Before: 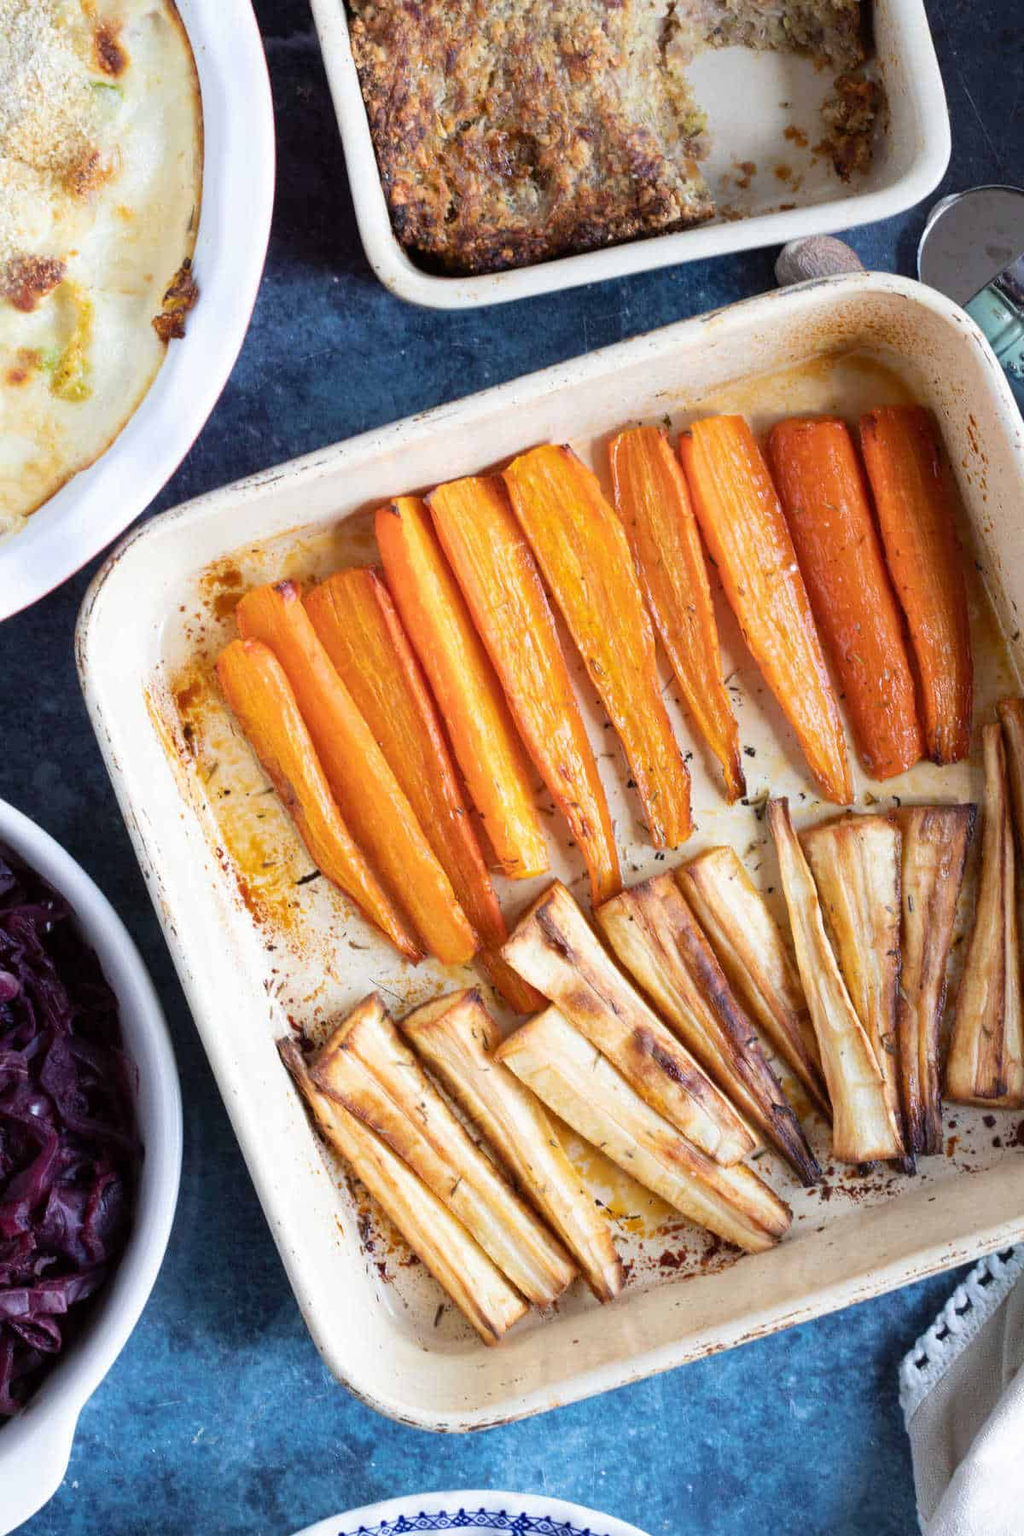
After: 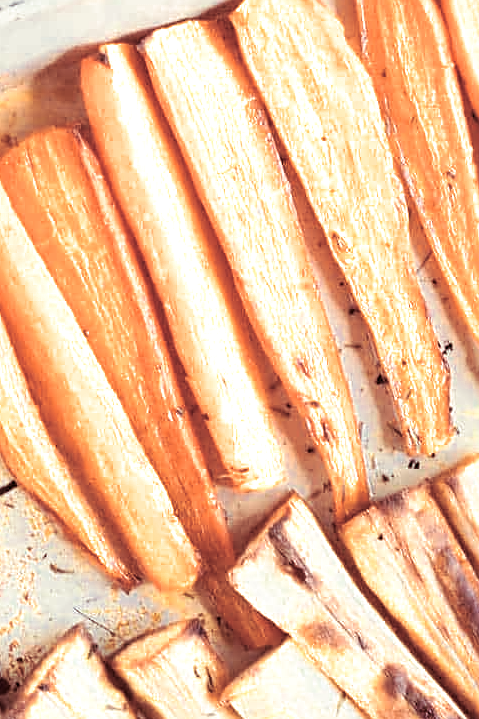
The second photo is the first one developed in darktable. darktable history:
crop: left 30%, top 30%, right 30%, bottom 30%
color zones: curves: ch0 [(0.018, 0.548) (0.224, 0.64) (0.425, 0.447) (0.675, 0.575) (0.732, 0.579)]; ch1 [(0.066, 0.487) (0.25, 0.5) (0.404, 0.43) (0.75, 0.421) (0.956, 0.421)]; ch2 [(0.044, 0.561) (0.215, 0.465) (0.399, 0.544) (0.465, 0.548) (0.614, 0.447) (0.724, 0.43) (0.882, 0.623) (0.956, 0.632)]
sharpen: on, module defaults
split-toning: on, module defaults
